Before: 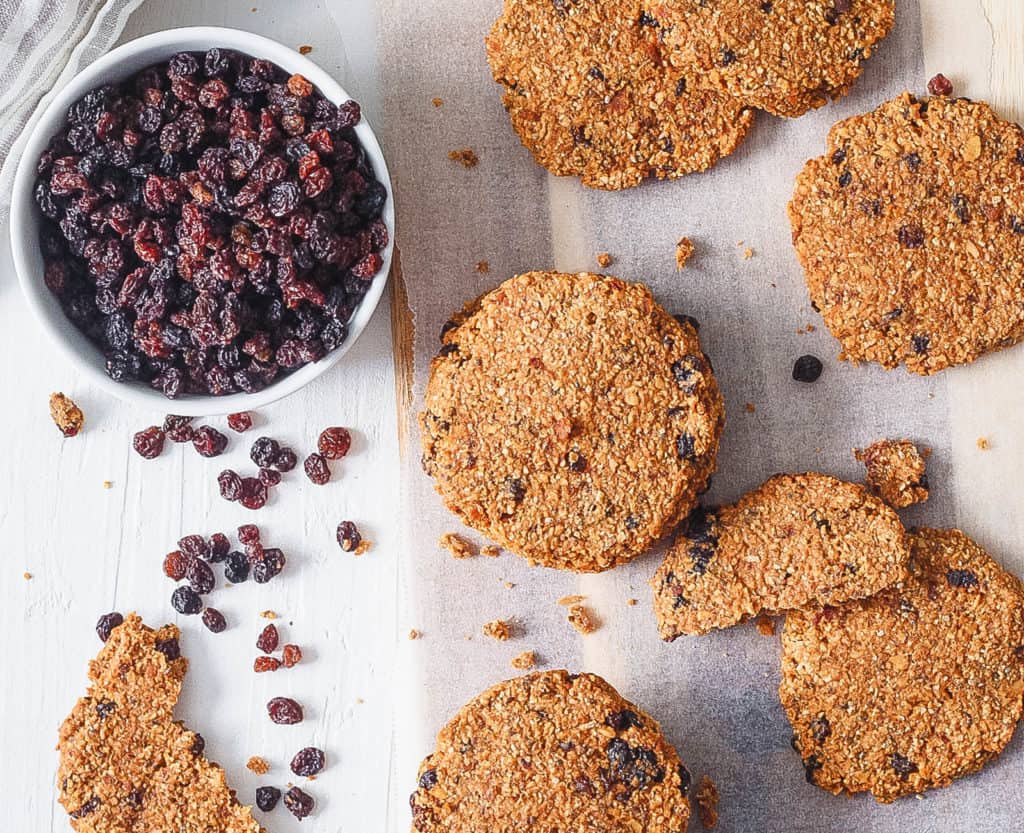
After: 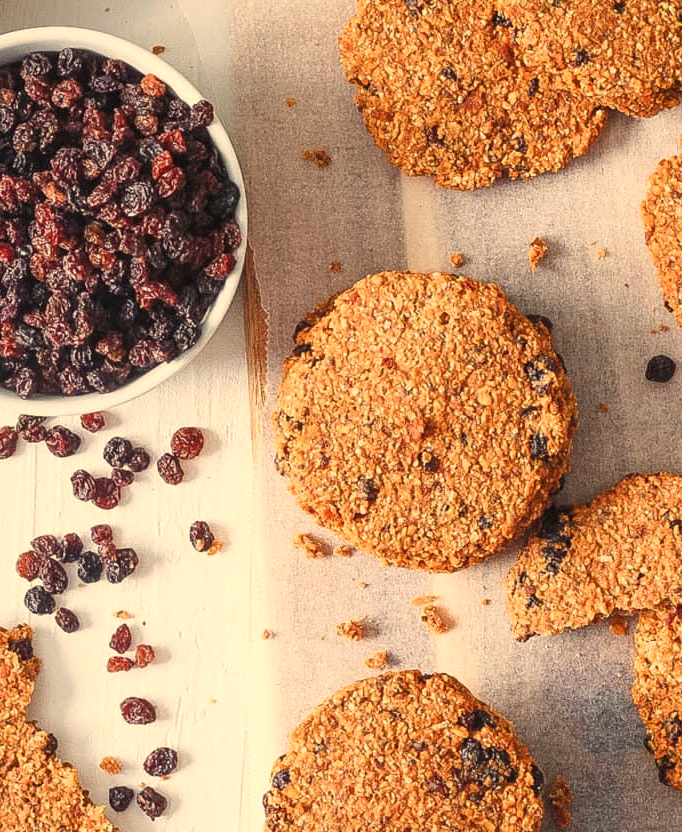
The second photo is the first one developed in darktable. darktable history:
white balance: red 1.123, blue 0.83
crop and rotate: left 14.436%, right 18.898%
